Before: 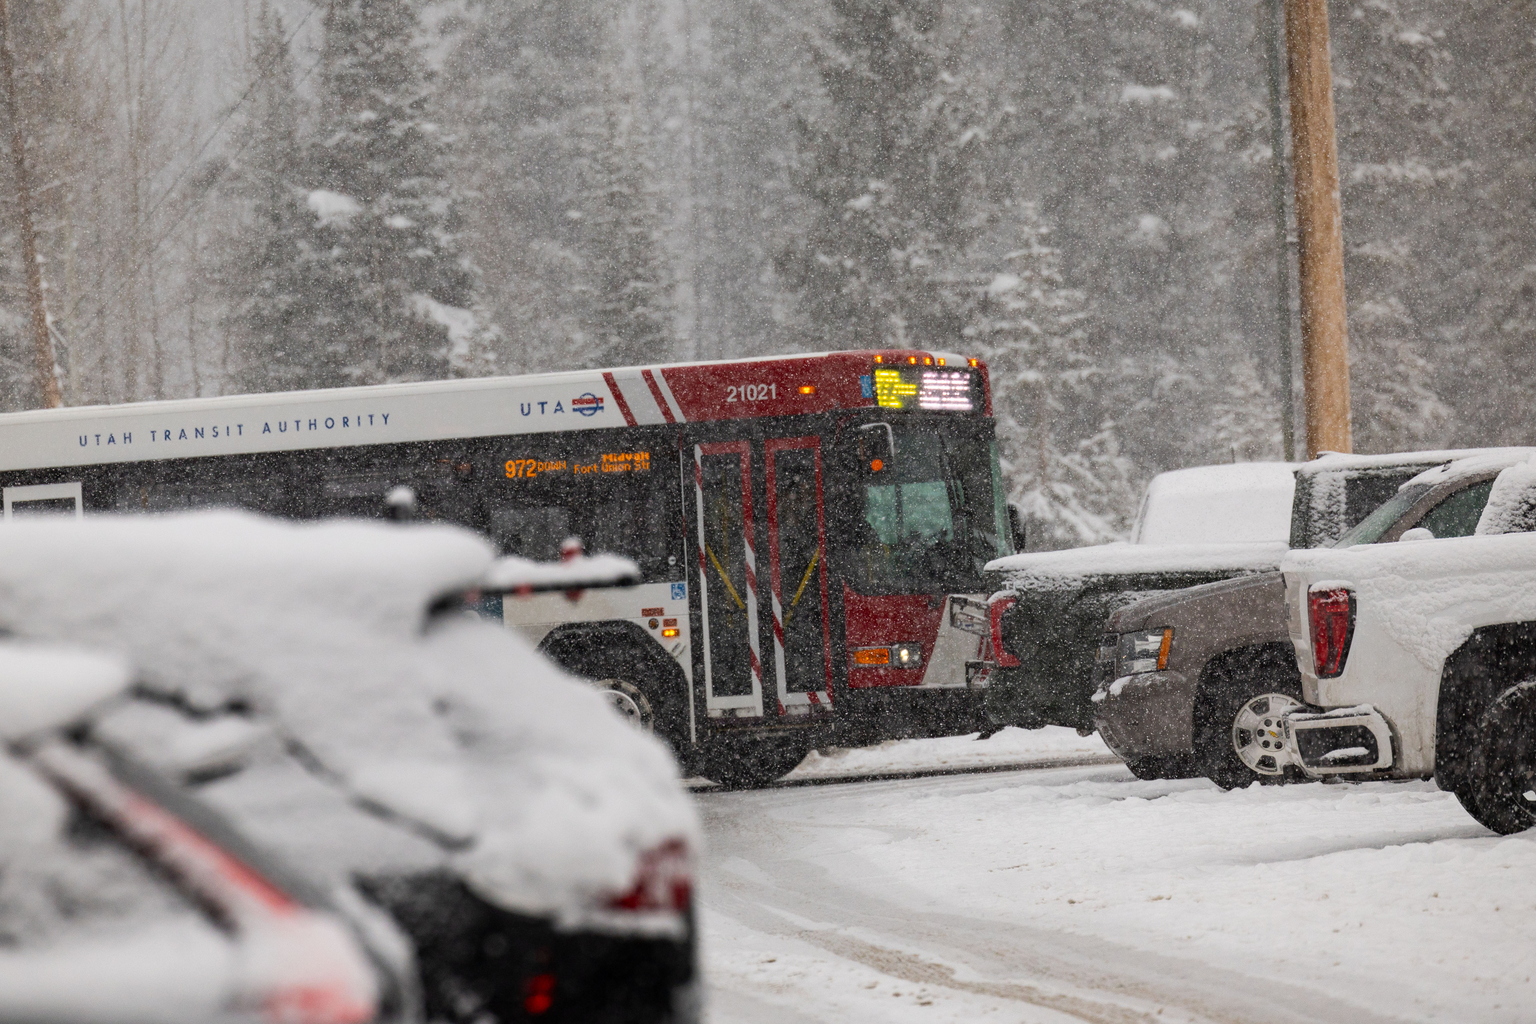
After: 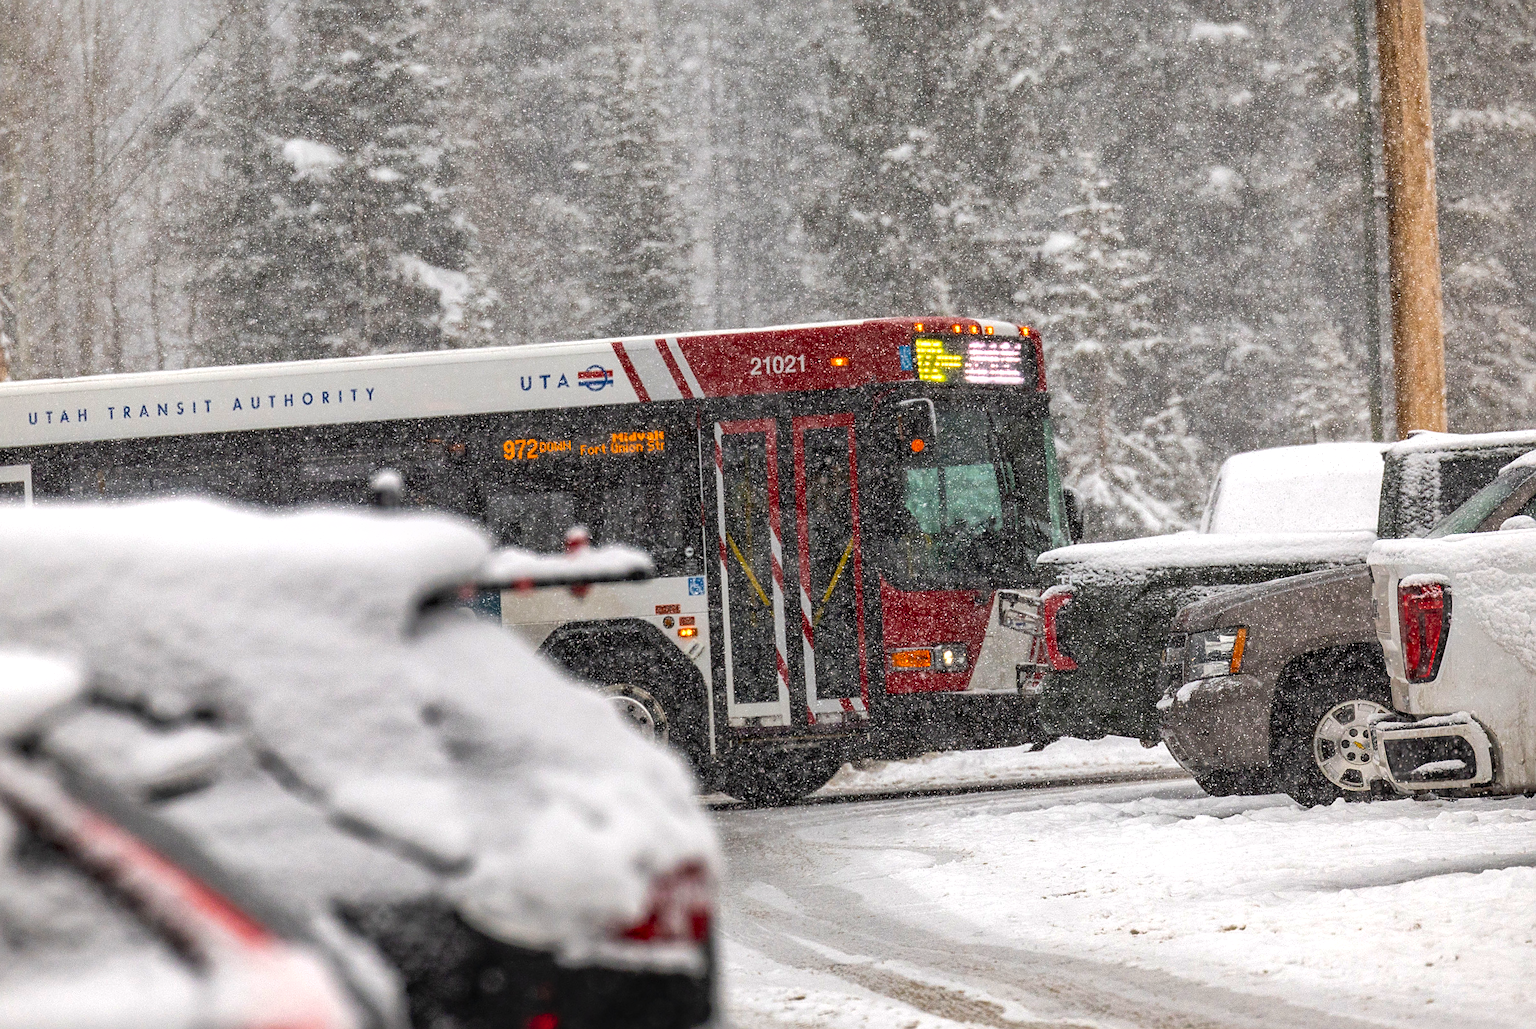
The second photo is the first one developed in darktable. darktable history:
local contrast: on, module defaults
sharpen: radius 1.948
crop: left 3.51%, top 6.439%, right 6.743%, bottom 3.293%
contrast brightness saturation: contrast 0.097, brightness 0.025, saturation 0.088
color balance rgb: perceptual saturation grading › global saturation 13.093%, contrast 14.613%
shadows and highlights: on, module defaults
exposure: exposure 0.205 EV, compensate highlight preservation false
